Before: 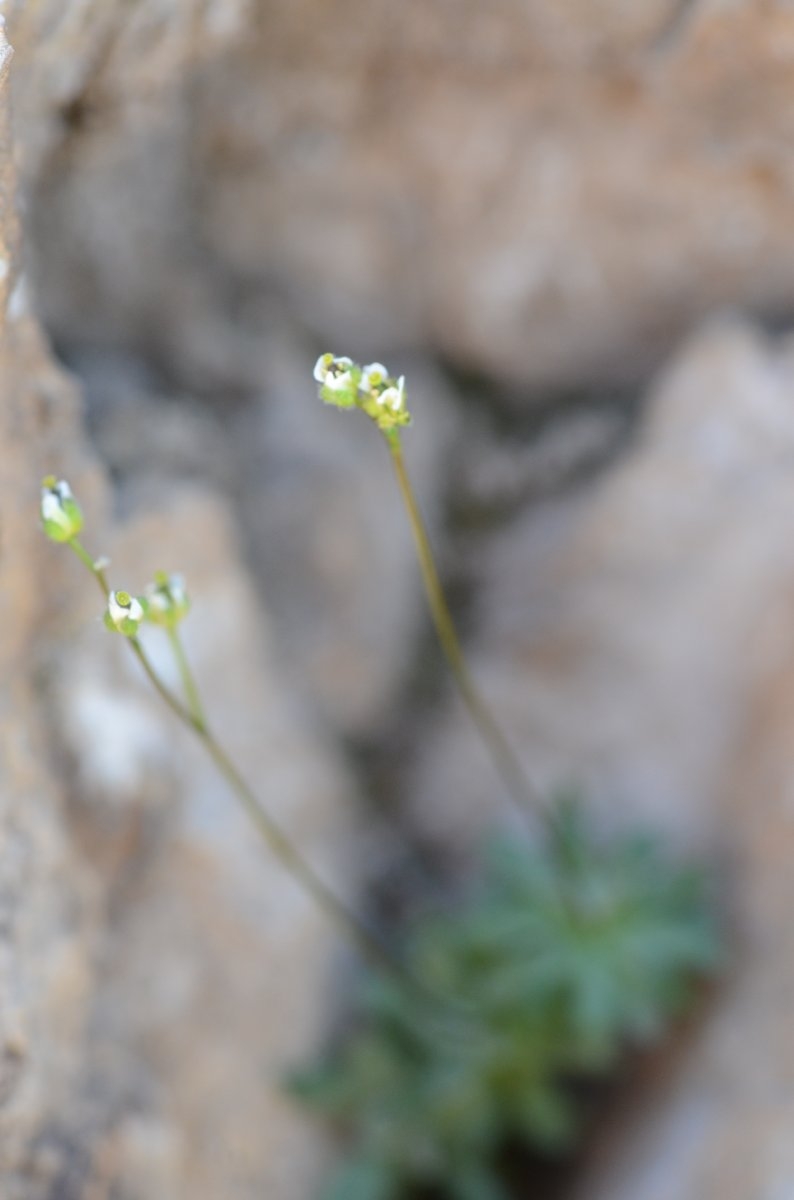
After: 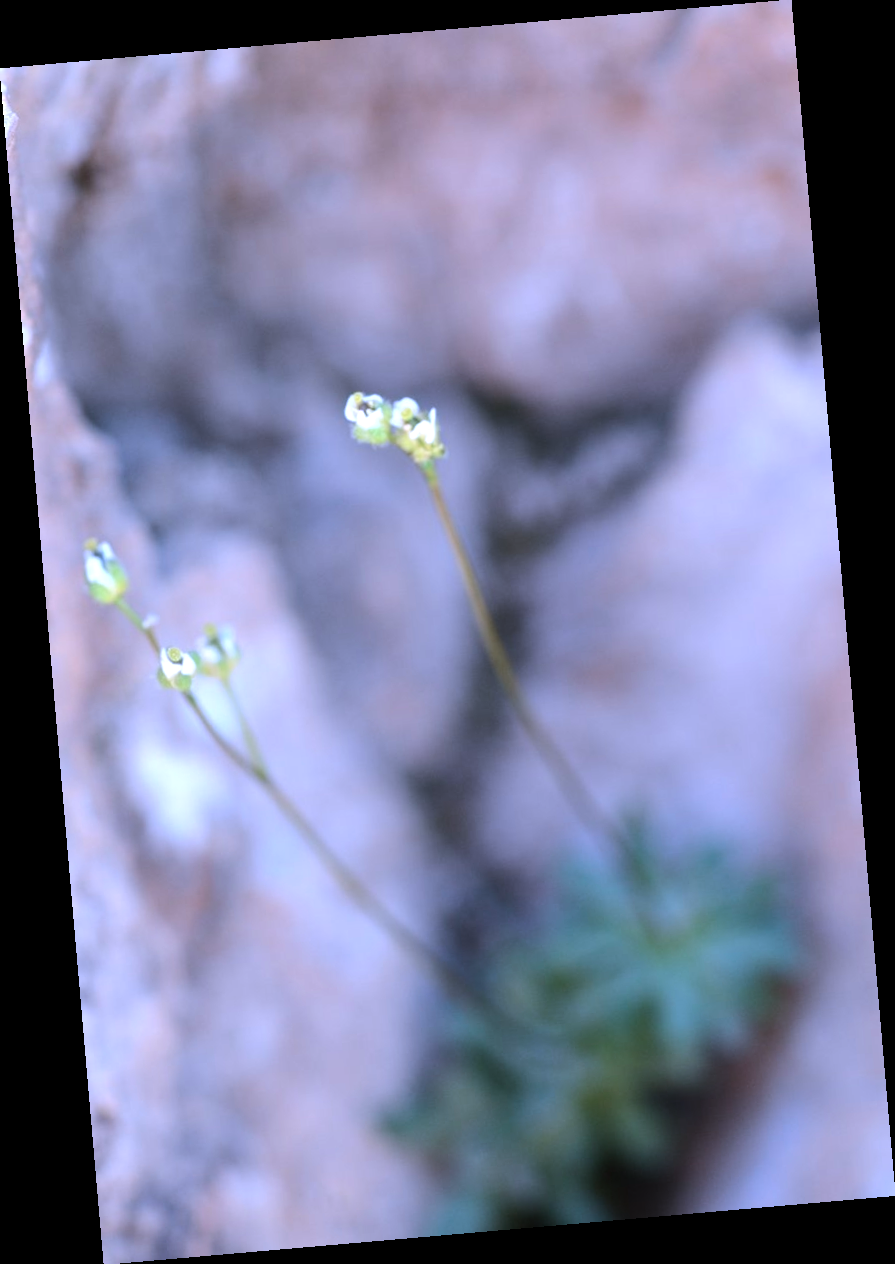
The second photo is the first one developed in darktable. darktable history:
rotate and perspective: rotation -4.98°, automatic cropping off
tone equalizer: -8 EV -0.417 EV, -7 EV -0.389 EV, -6 EV -0.333 EV, -5 EV -0.222 EV, -3 EV 0.222 EV, -2 EV 0.333 EV, -1 EV 0.389 EV, +0 EV 0.417 EV, edges refinement/feathering 500, mask exposure compensation -1.25 EV, preserve details no
color calibration: illuminant F (fluorescent), F source F9 (Cool White Deluxe 4150 K) – high CRI, x 0.374, y 0.373, temperature 4158.34 K
color correction: highlights a* 15.03, highlights b* -25.07
